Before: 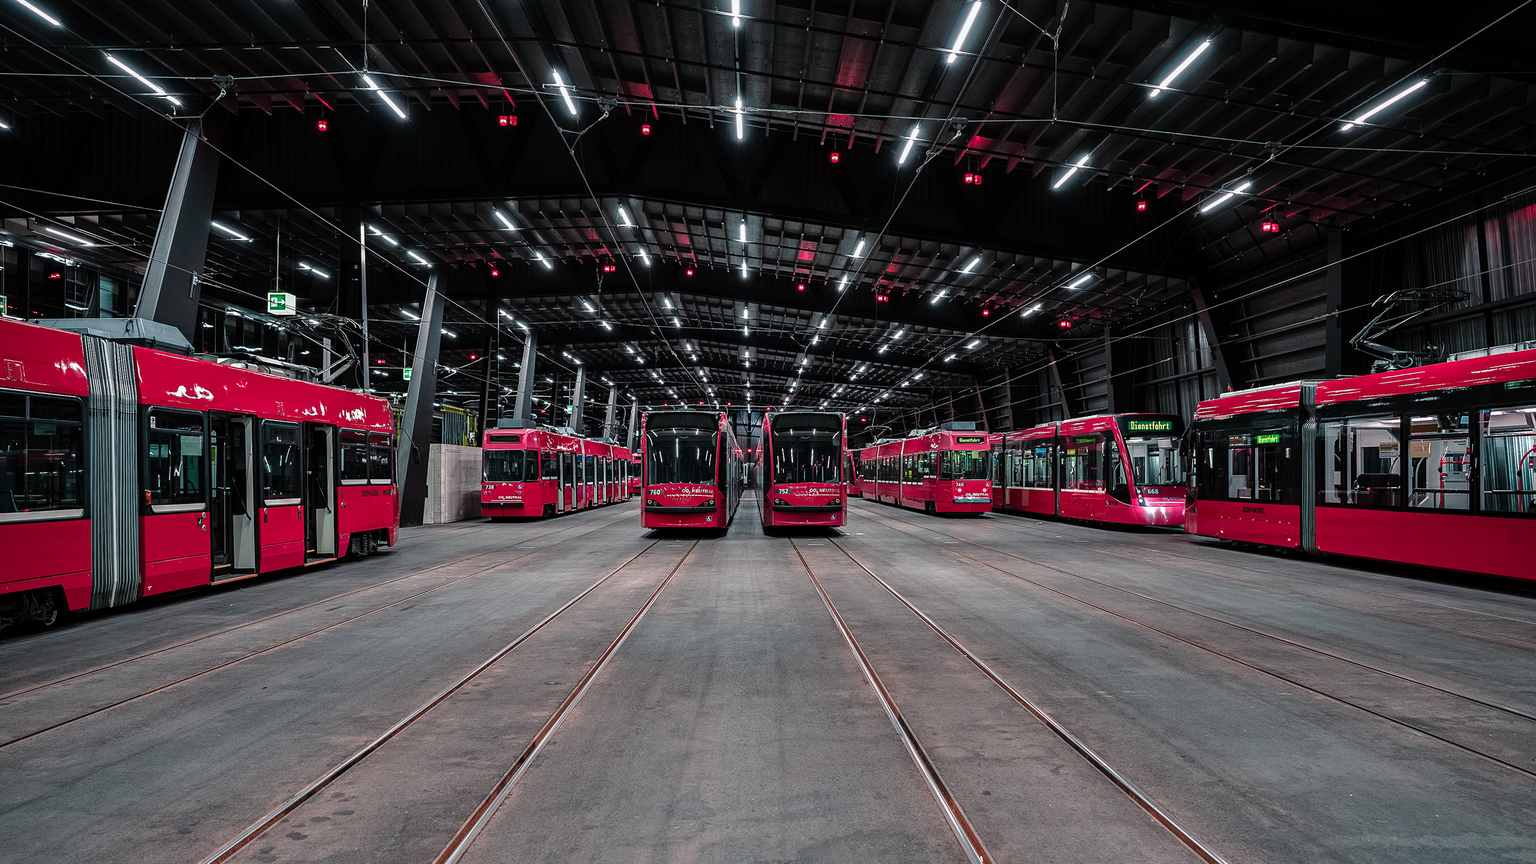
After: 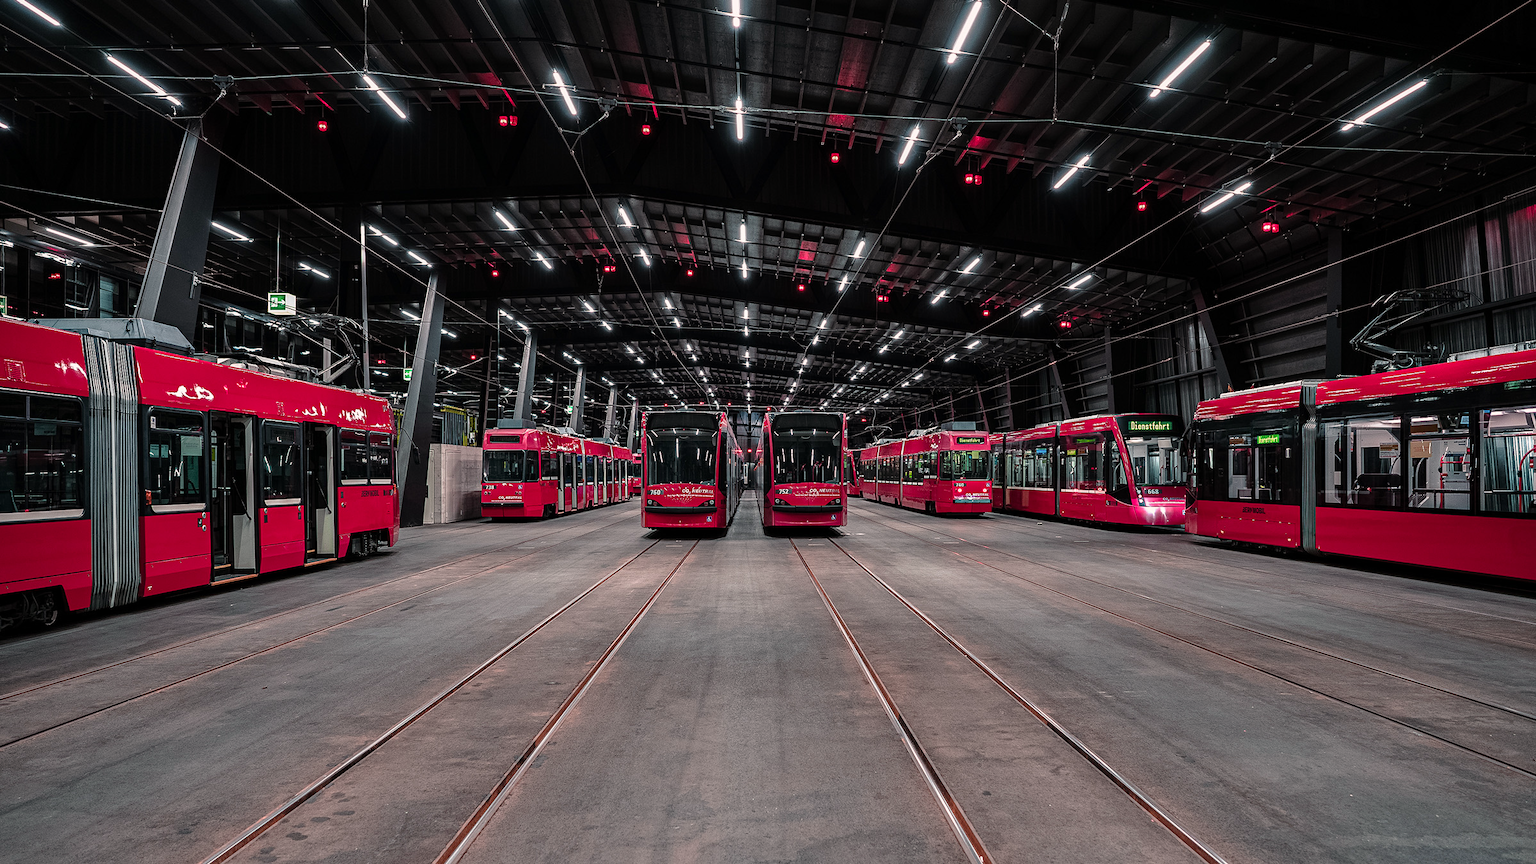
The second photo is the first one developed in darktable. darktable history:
color correction: highlights a* 5.77, highlights b* 4.77
